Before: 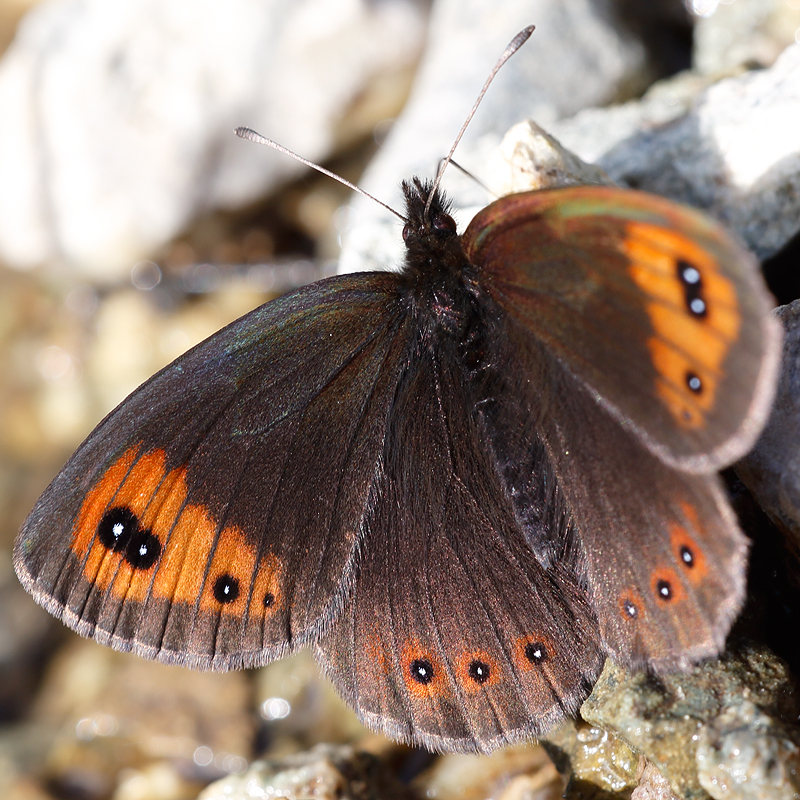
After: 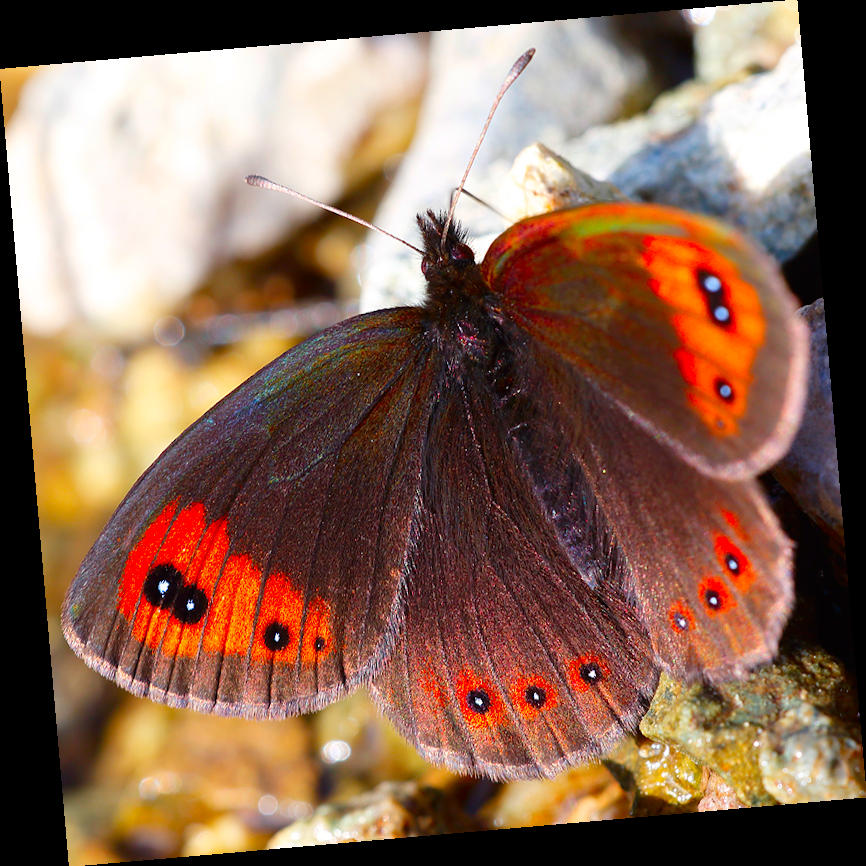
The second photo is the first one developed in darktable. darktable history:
color correction: saturation 2.15
rotate and perspective: rotation -4.98°, automatic cropping off
